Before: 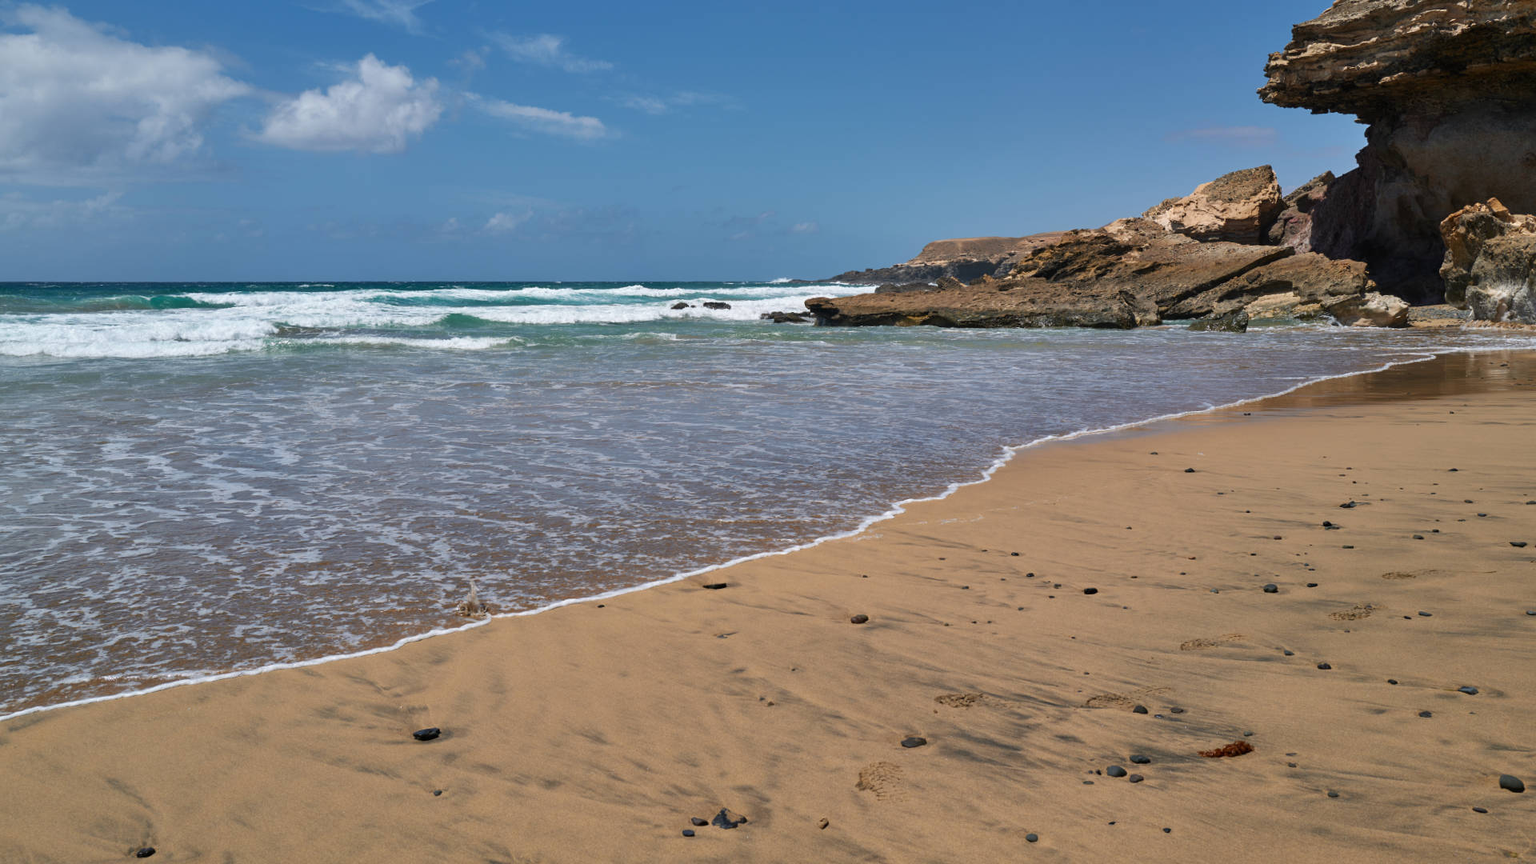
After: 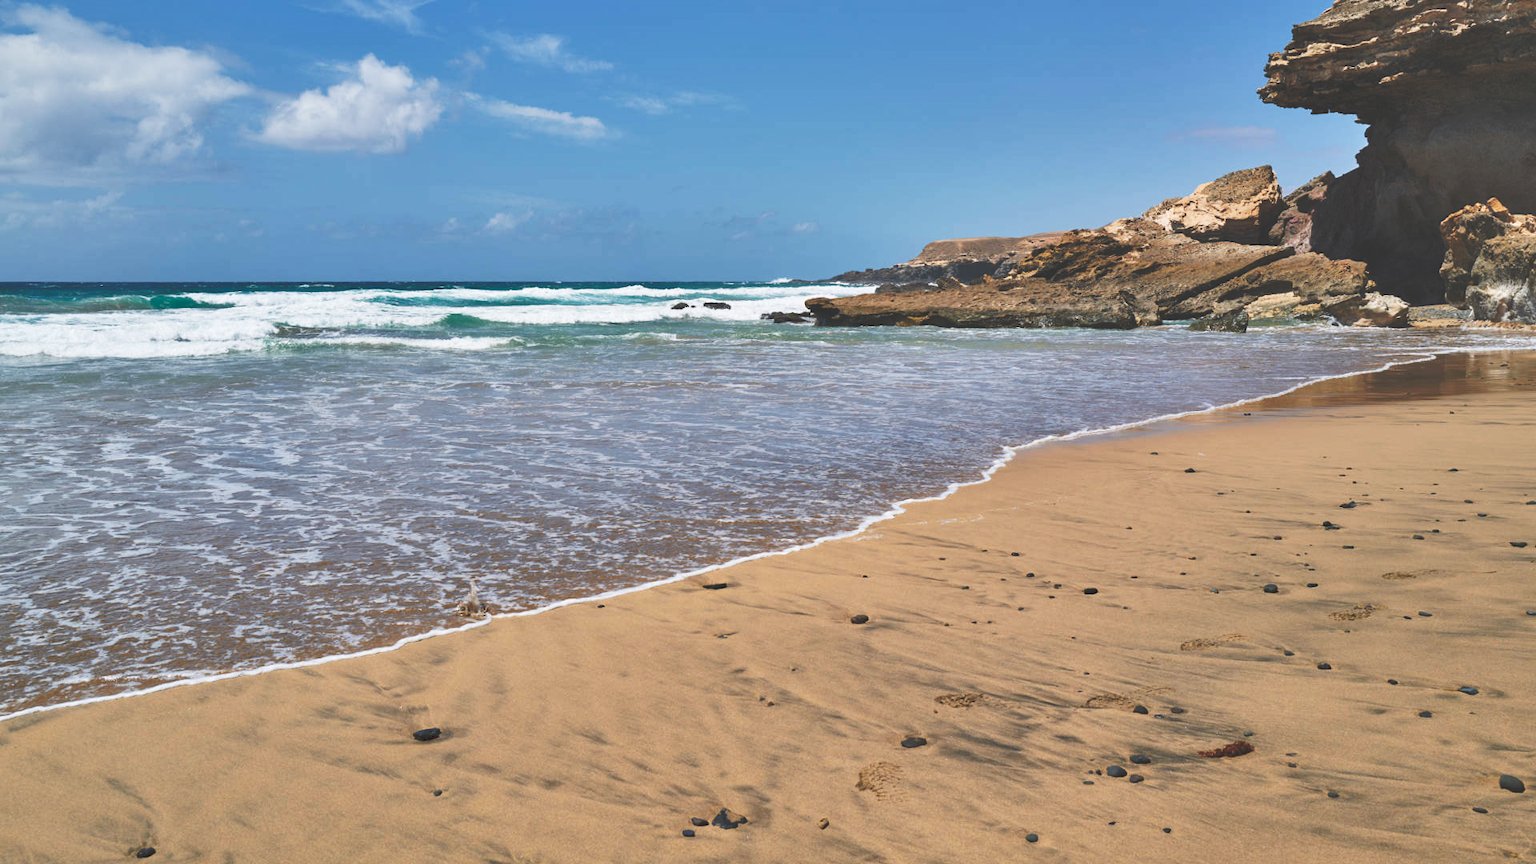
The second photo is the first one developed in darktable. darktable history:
shadows and highlights: shadows 52.81, soften with gaussian
tone curve: curves: ch0 [(0, 0) (0.003, 0.203) (0.011, 0.203) (0.025, 0.21) (0.044, 0.22) (0.069, 0.231) (0.1, 0.243) (0.136, 0.255) (0.177, 0.277) (0.224, 0.305) (0.277, 0.346) (0.335, 0.412) (0.399, 0.492) (0.468, 0.571) (0.543, 0.658) (0.623, 0.75) (0.709, 0.837) (0.801, 0.905) (0.898, 0.955) (1, 1)], preserve colors none
